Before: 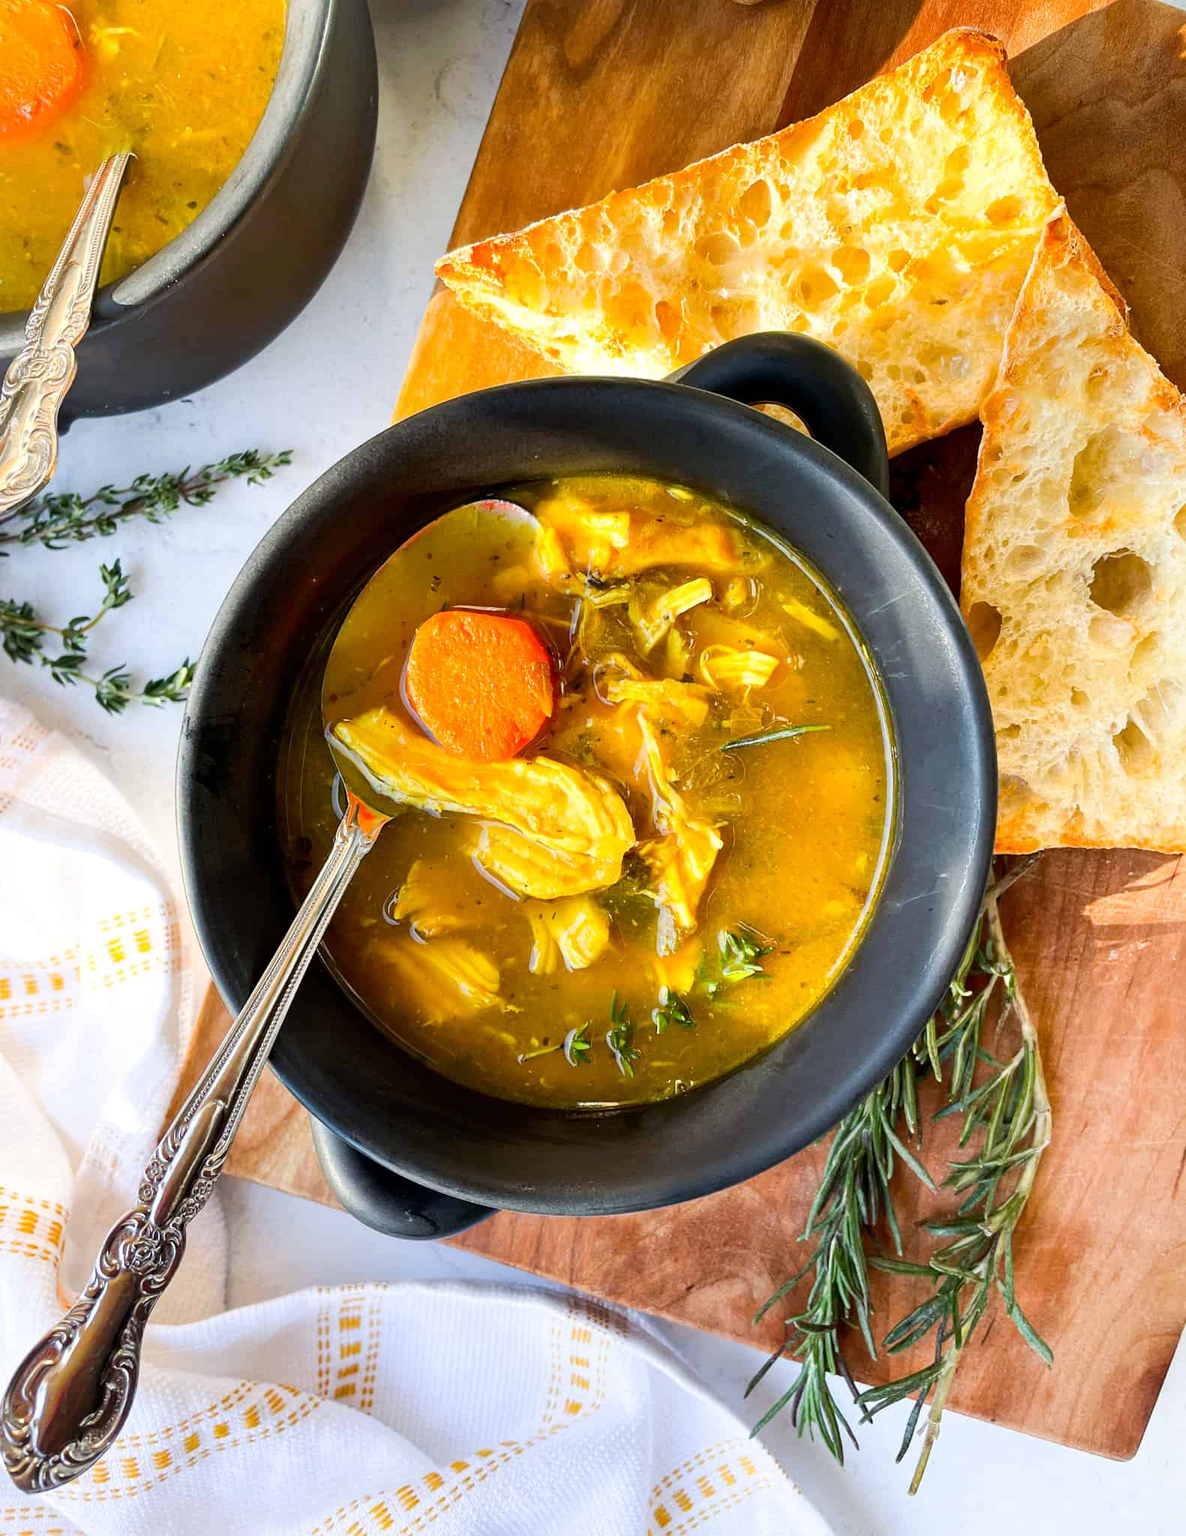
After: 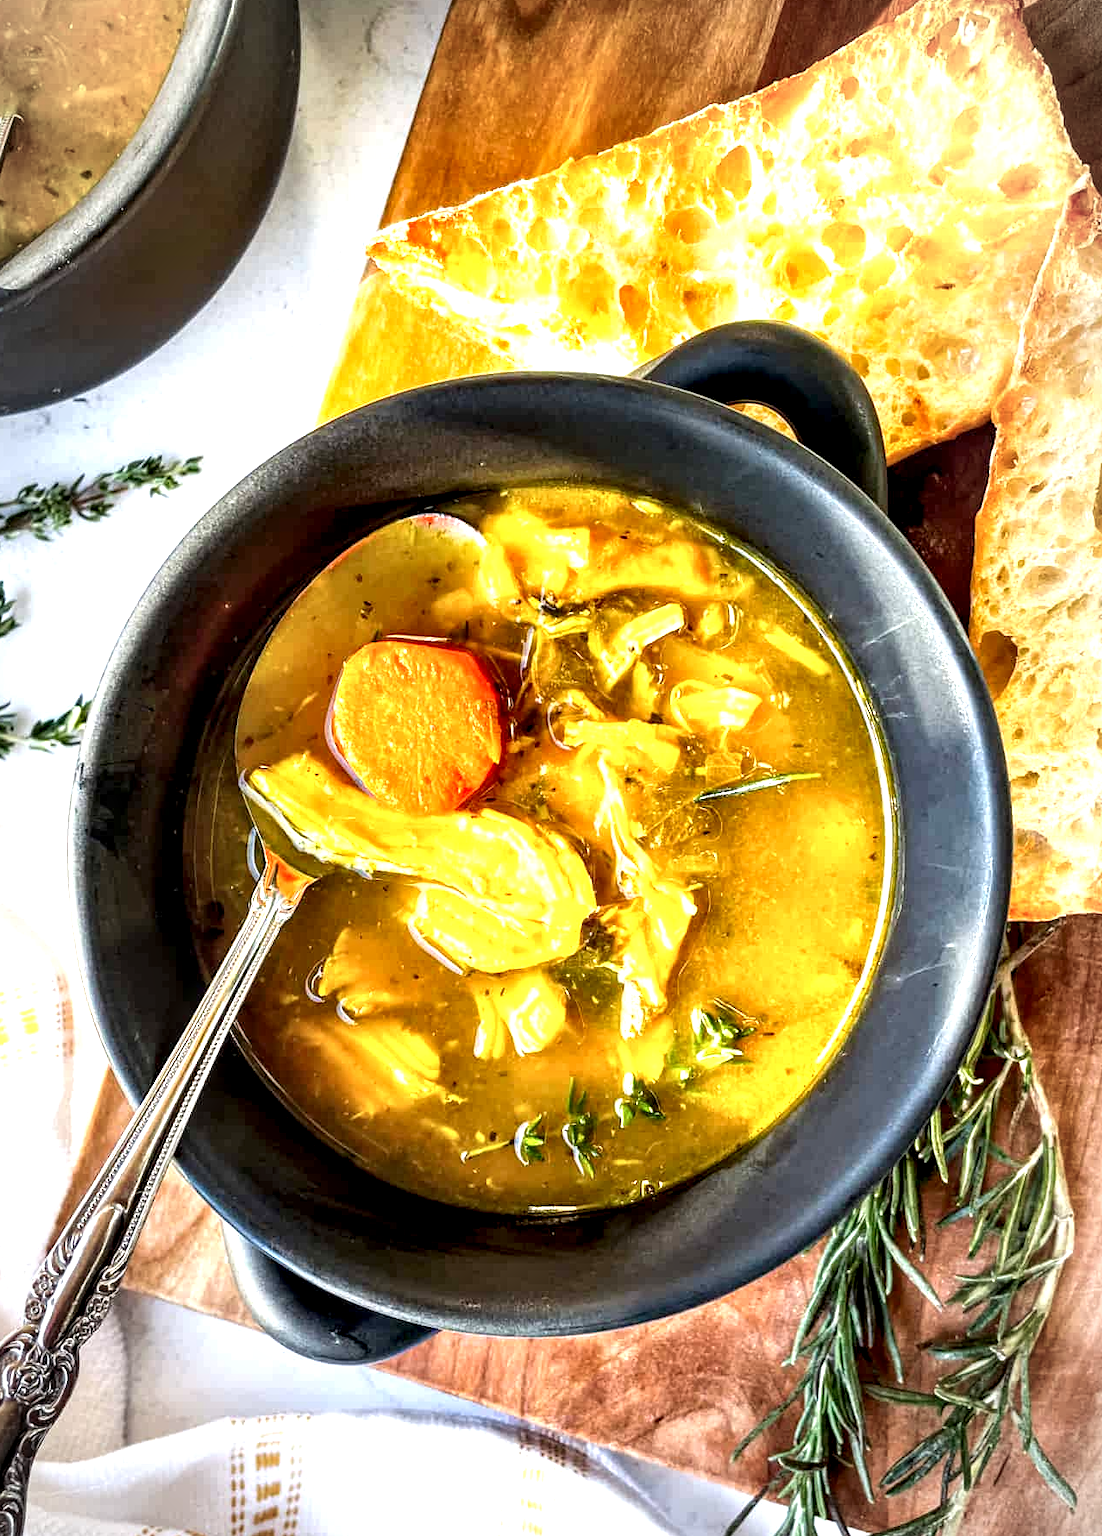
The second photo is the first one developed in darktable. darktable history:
exposure: exposure 0.766 EV, compensate highlight preservation false
local contrast: highlights 65%, shadows 54%, detail 169%, midtone range 0.514
vignetting: fall-off radius 60%, automatic ratio true
crop: left 9.929%, top 3.475%, right 9.188%, bottom 9.529%
